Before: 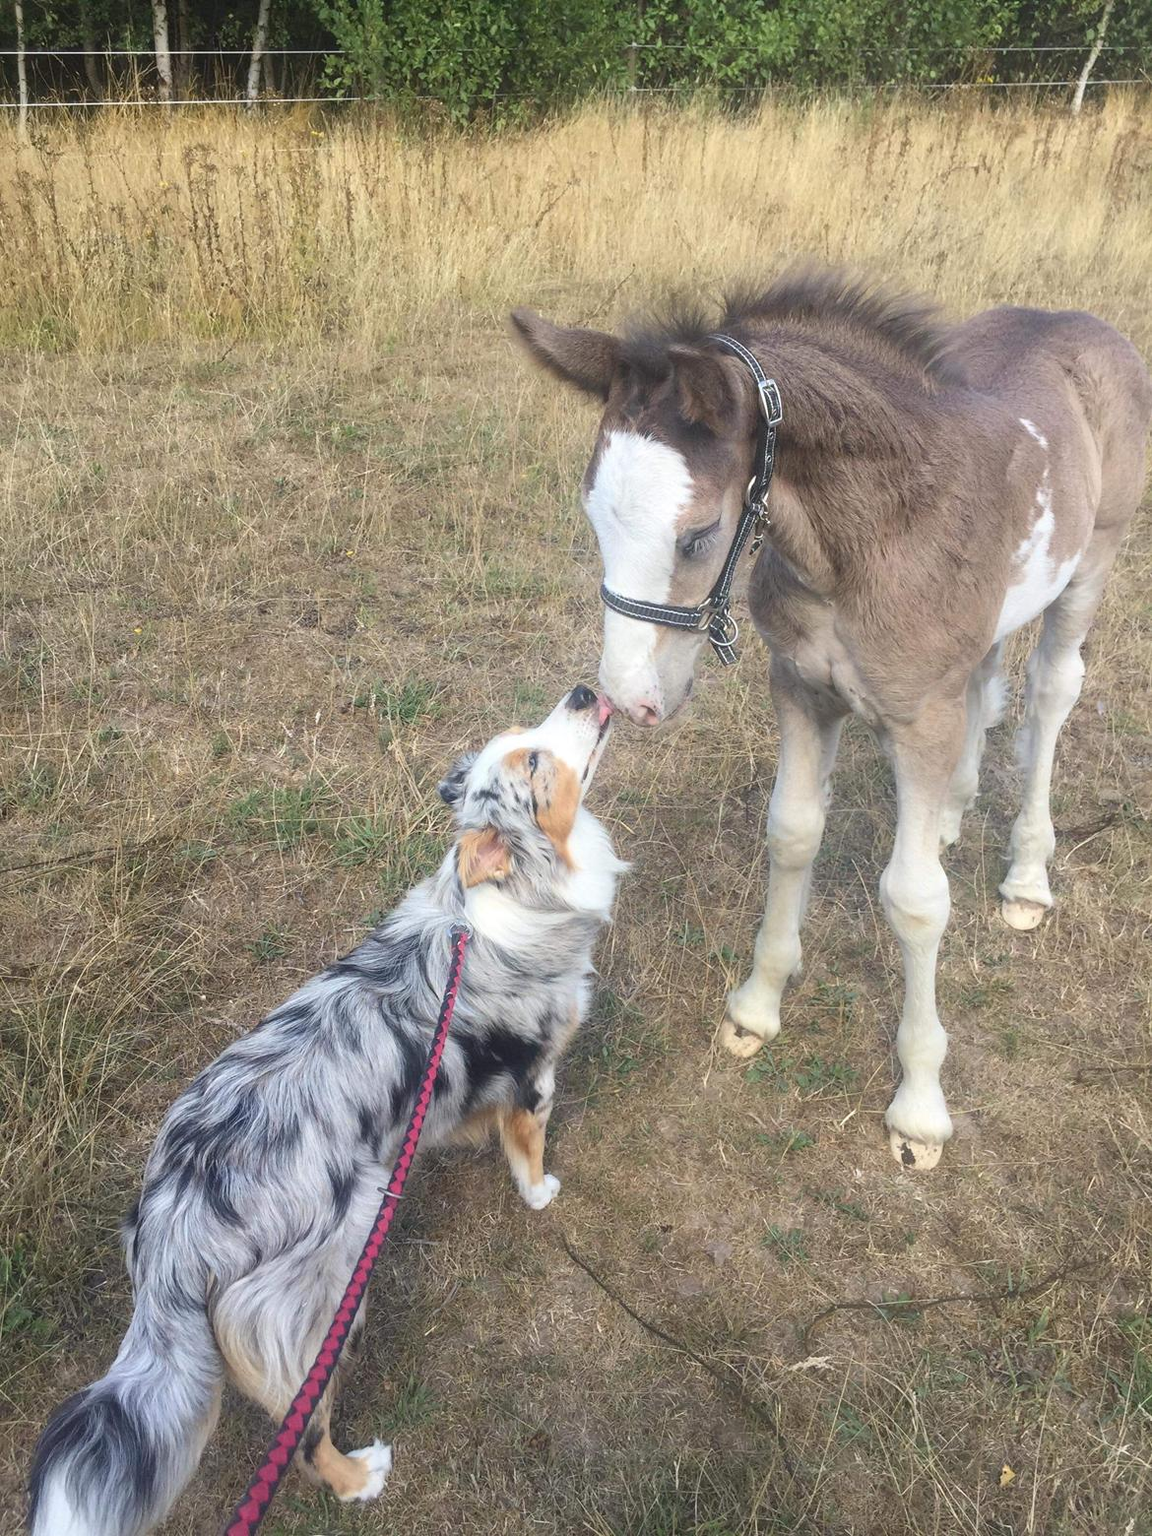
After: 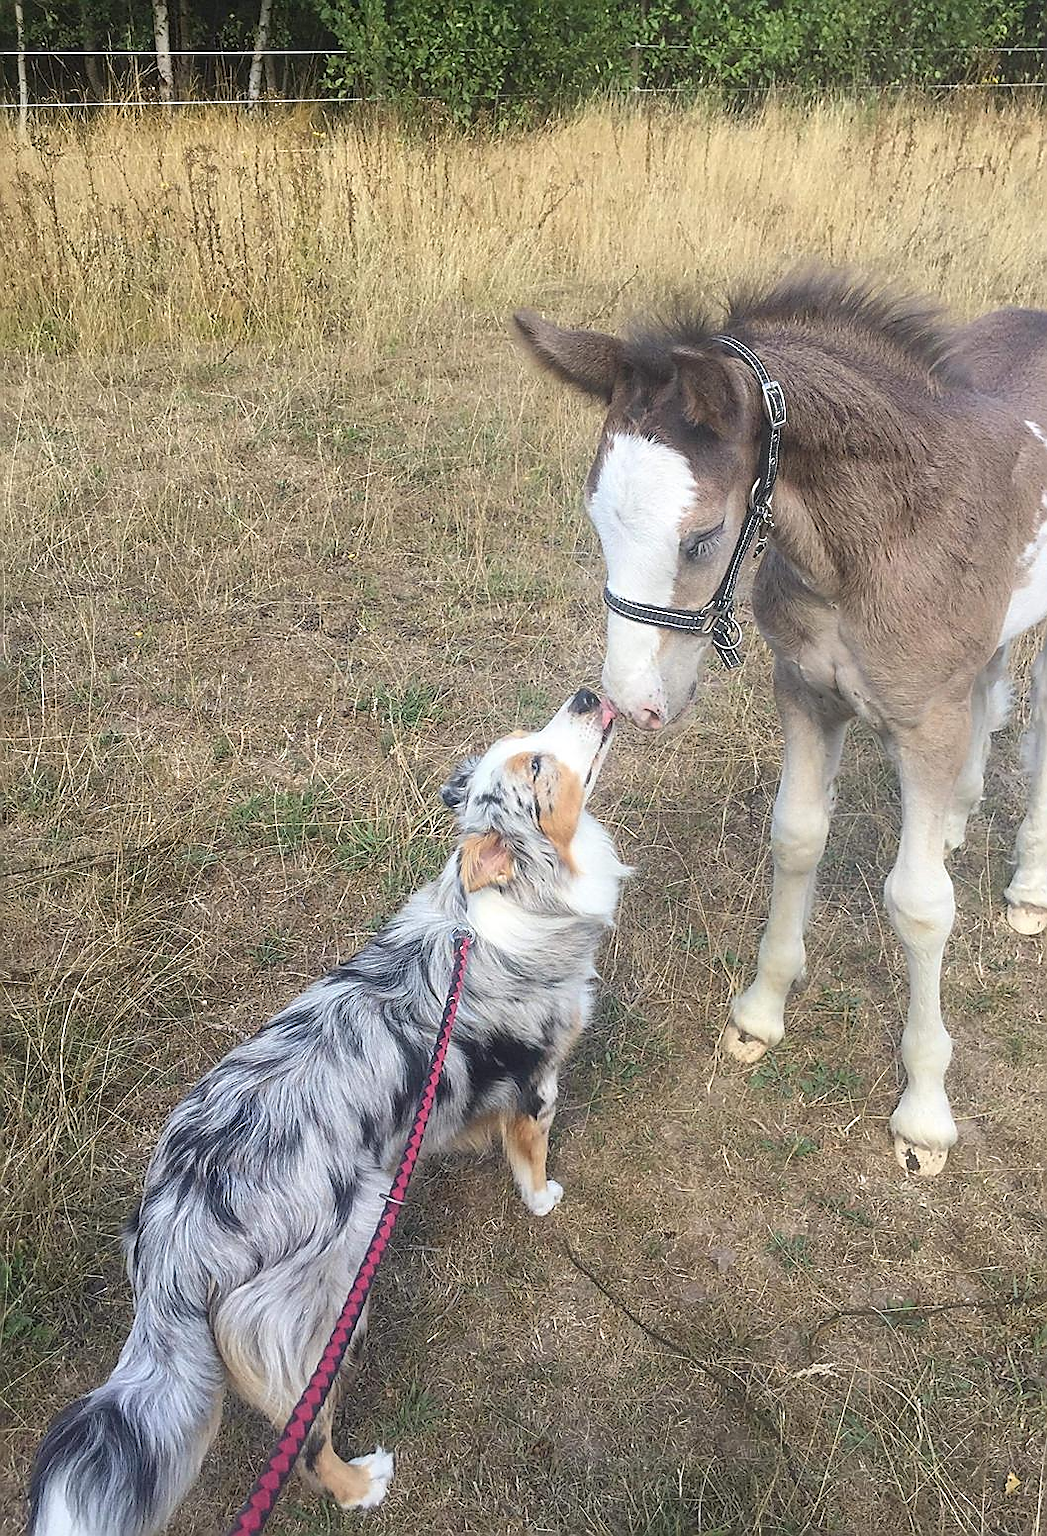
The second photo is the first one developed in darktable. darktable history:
sharpen: radius 1.355, amount 1.236, threshold 0.655
crop: right 9.514%, bottom 0.021%
